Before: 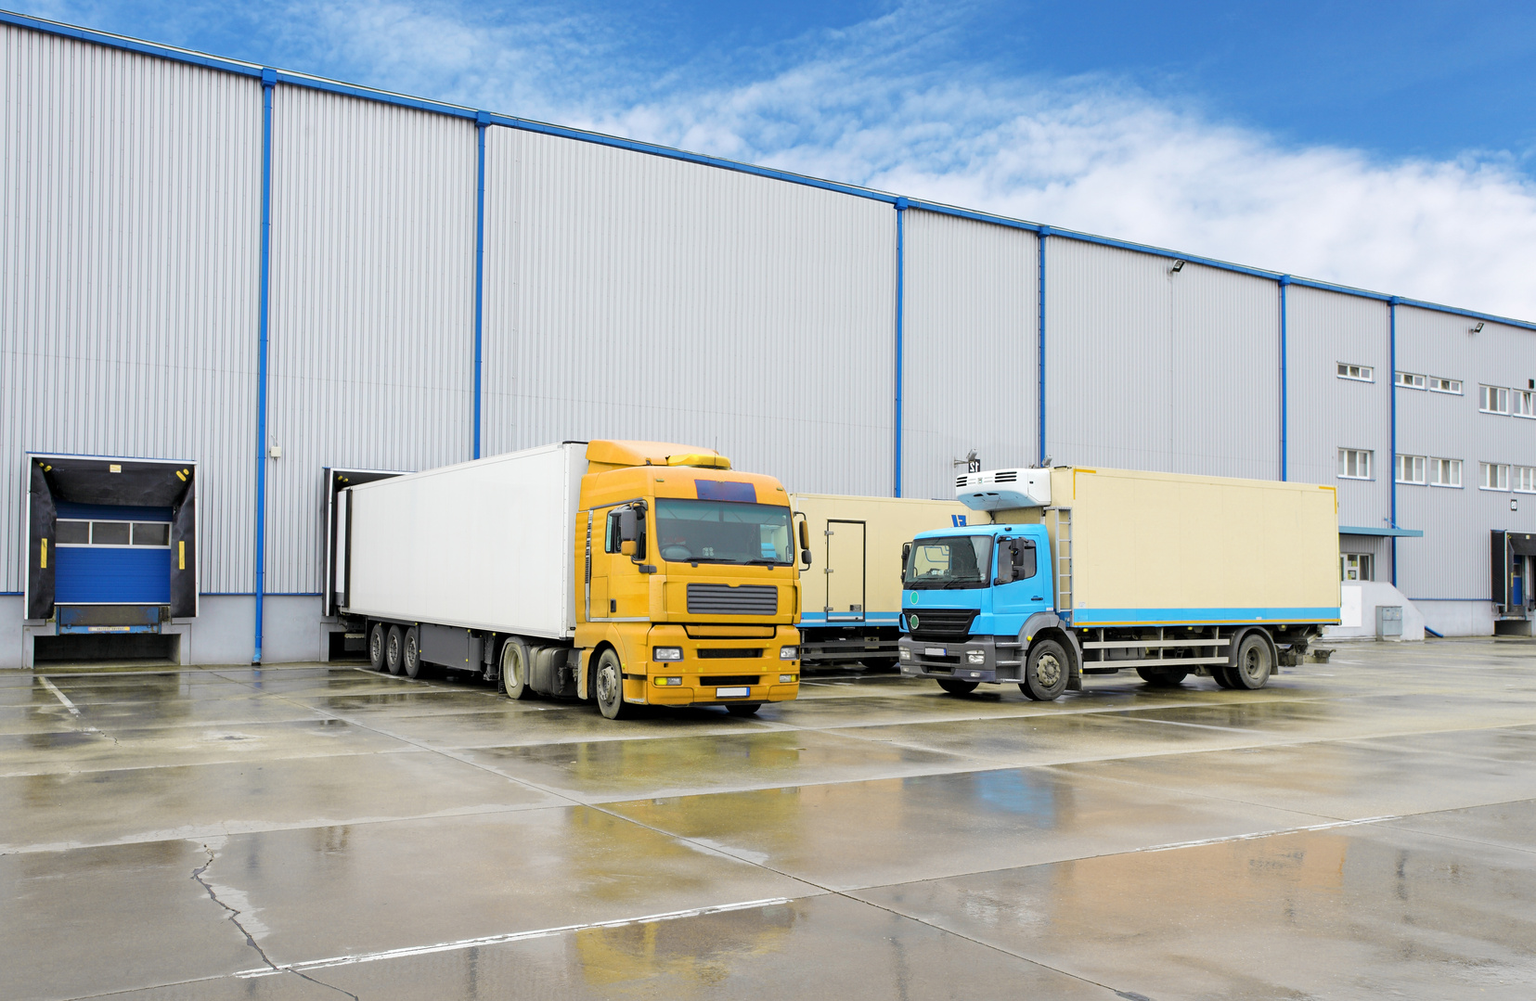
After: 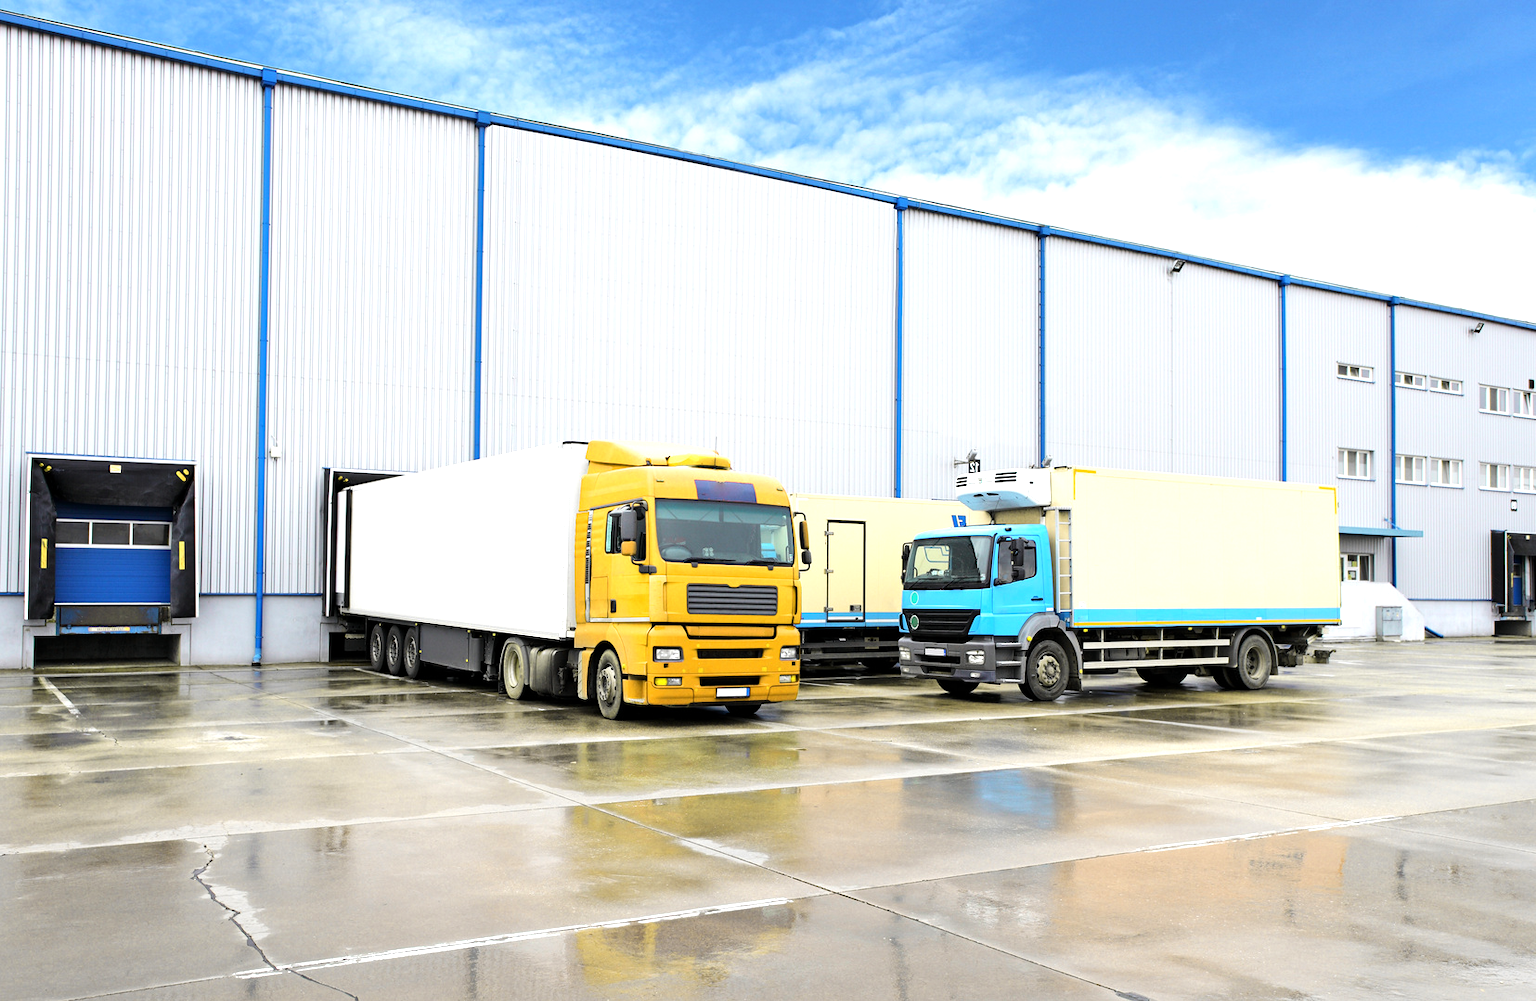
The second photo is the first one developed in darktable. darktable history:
tone equalizer: -8 EV -0.766 EV, -7 EV -0.672 EV, -6 EV -0.603 EV, -5 EV -0.405 EV, -3 EV 0.394 EV, -2 EV 0.6 EV, -1 EV 0.684 EV, +0 EV 0.723 EV, edges refinement/feathering 500, mask exposure compensation -1.57 EV, preserve details no
